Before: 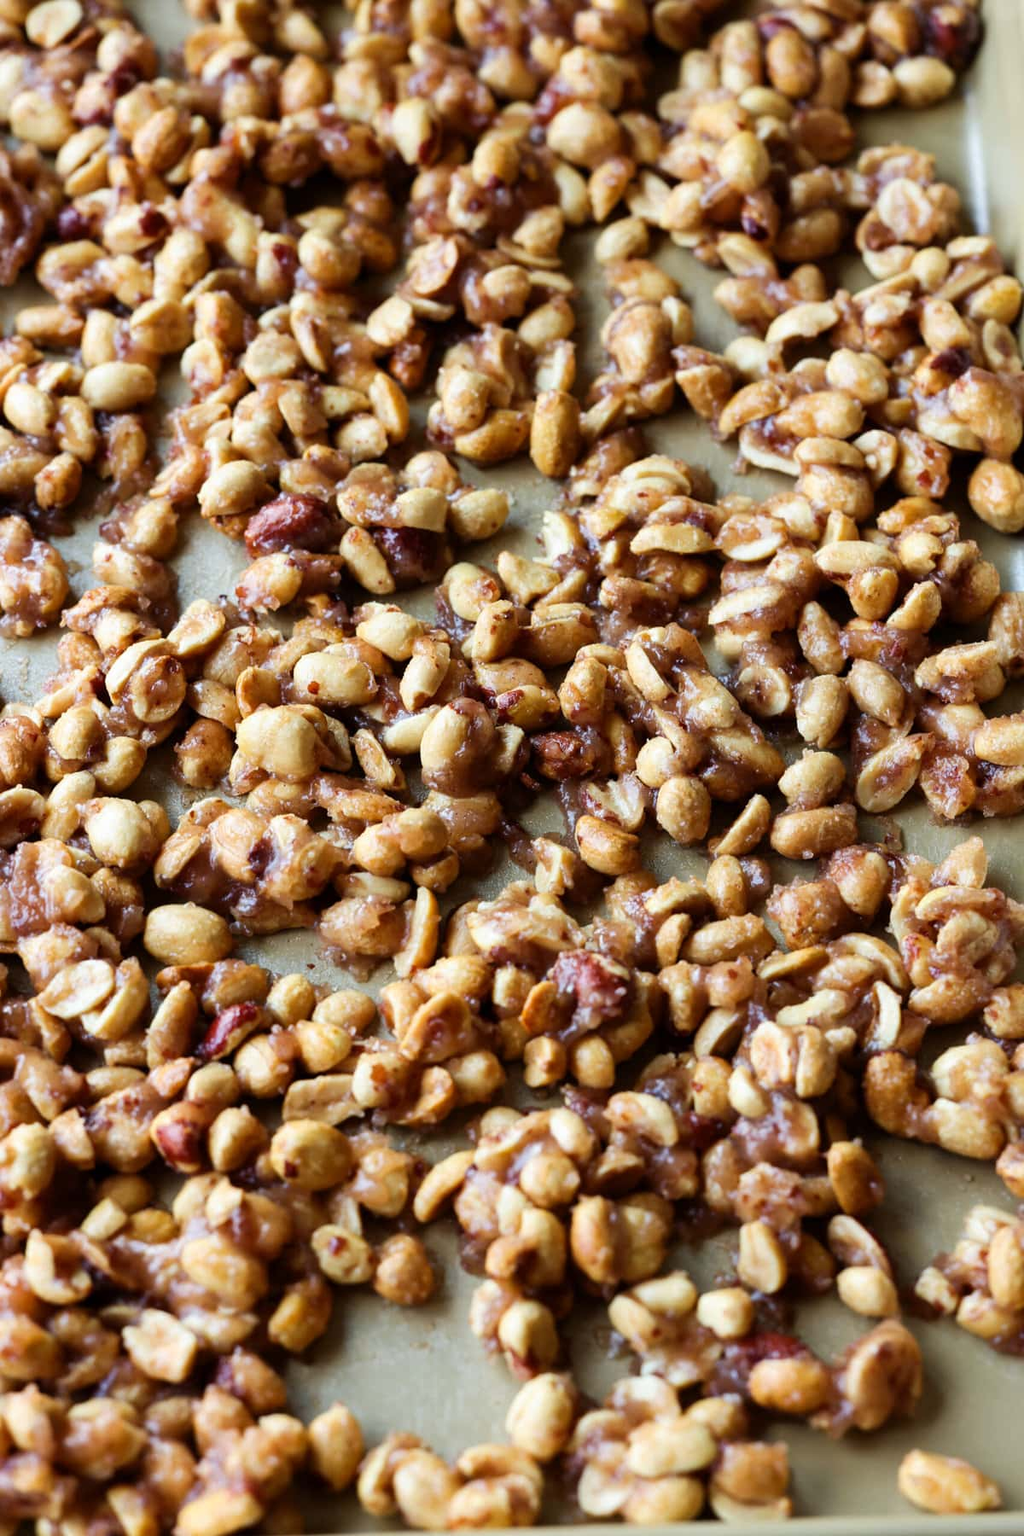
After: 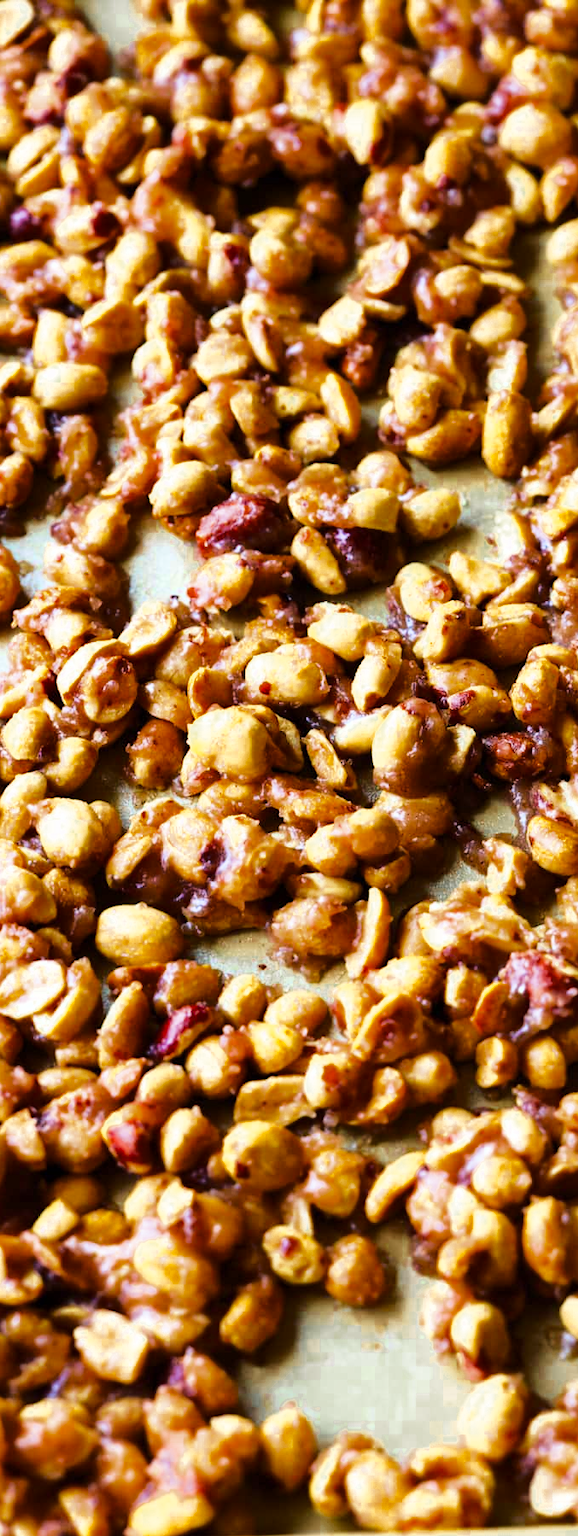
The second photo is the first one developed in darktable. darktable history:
velvia: on, module defaults
crop: left 4.778%, right 38.712%
contrast brightness saturation: saturation -0.083
shadows and highlights: shadows 47.4, highlights -41.29, soften with gaussian
color zones: curves: ch0 [(0.11, 0.396) (0.195, 0.36) (0.25, 0.5) (0.303, 0.412) (0.357, 0.544) (0.75, 0.5) (0.967, 0.328)]; ch1 [(0, 0.468) (0.112, 0.512) (0.202, 0.6) (0.25, 0.5) (0.307, 0.352) (0.357, 0.544) (0.75, 0.5) (0.963, 0.524)]
base curve: curves: ch0 [(0, 0) (0.032, 0.037) (0.105, 0.228) (0.435, 0.76) (0.856, 0.983) (1, 1)]
color balance rgb: power › hue 73.25°, highlights gain › chroma 0.296%, highlights gain › hue 332.04°, perceptual saturation grading › global saturation 19.755%, global vibrance 19.527%
